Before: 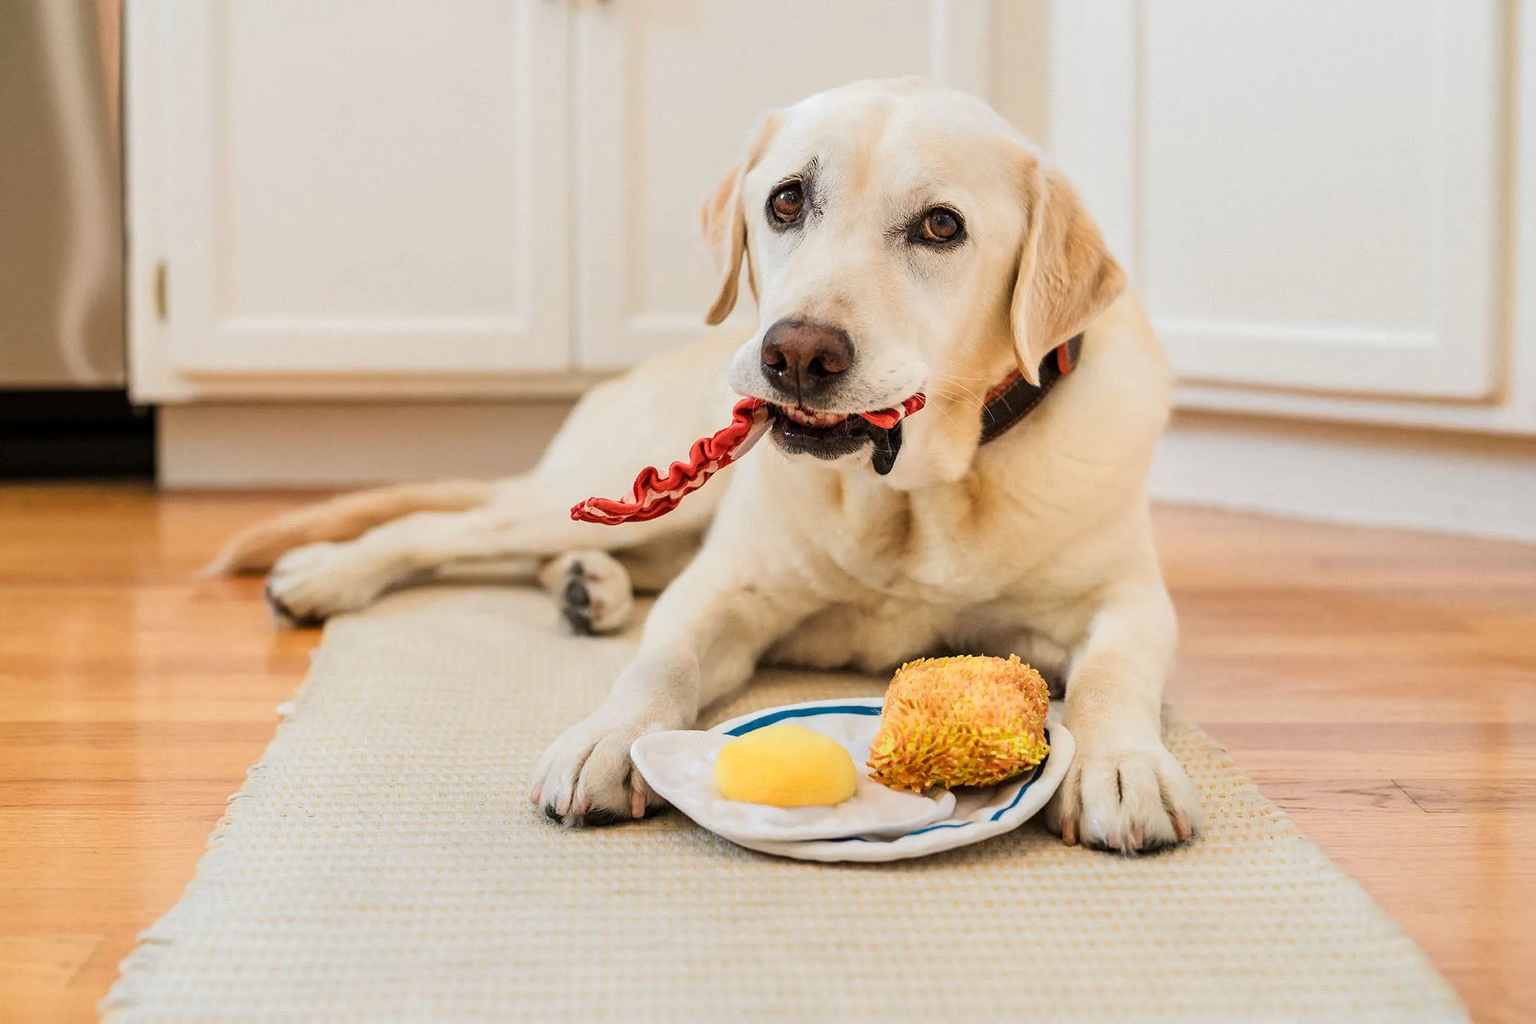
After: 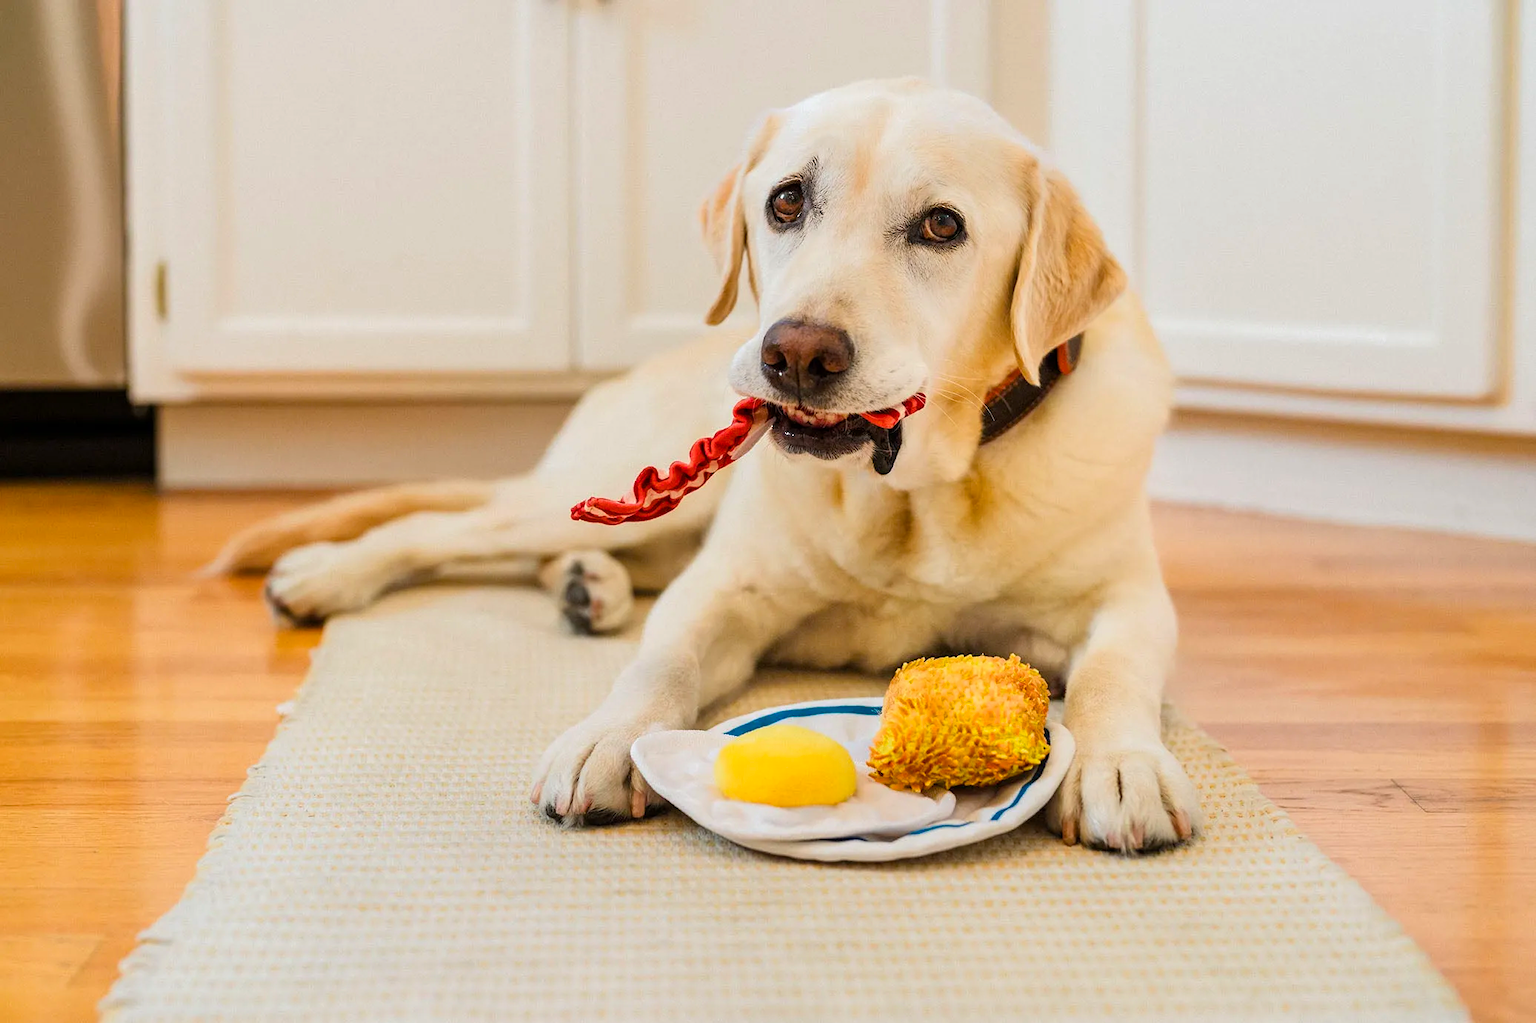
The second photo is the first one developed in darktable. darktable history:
color balance rgb: perceptual saturation grading › global saturation 20%, global vibrance 20%
sharpen: radius 2.883, amount 0.868, threshold 47.523
